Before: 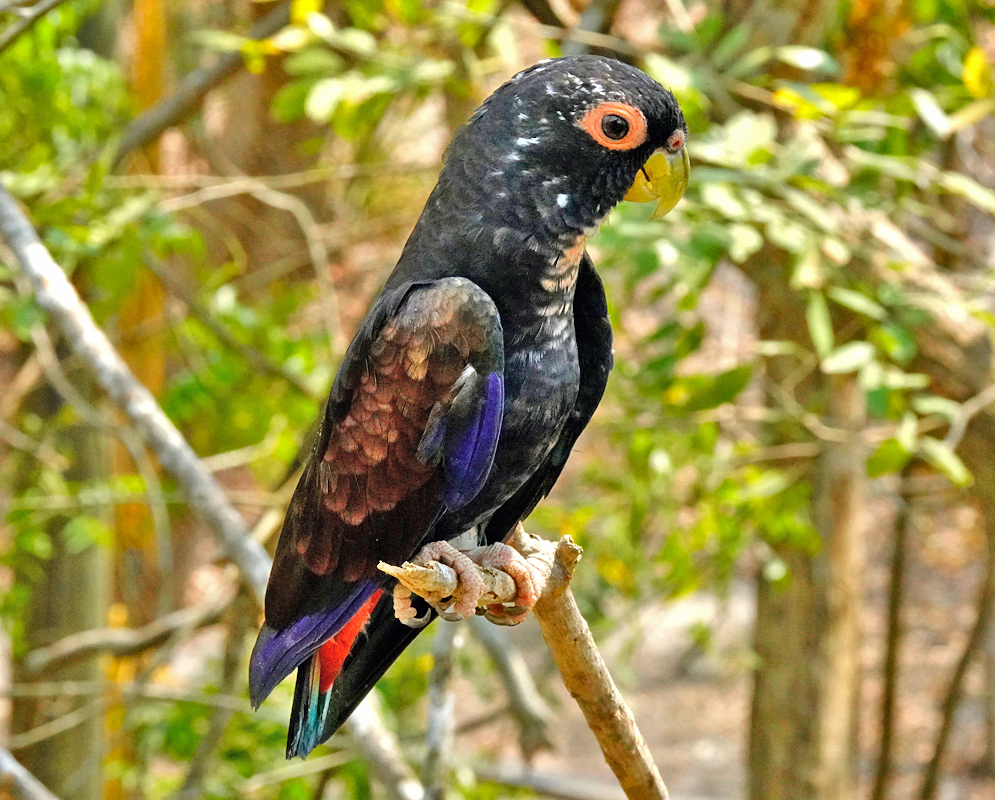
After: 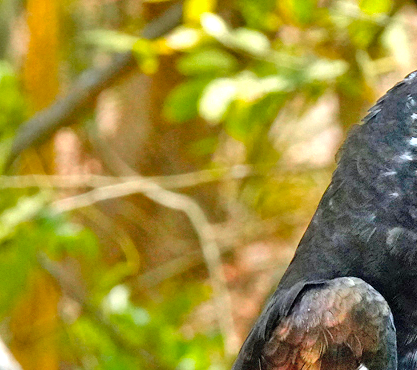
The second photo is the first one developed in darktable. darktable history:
color balance rgb: linear chroma grading › global chroma 10%, perceptual saturation grading › global saturation 5%, perceptual brilliance grading › global brilliance 4%, global vibrance 7%, saturation formula JzAzBz (2021)
crop and rotate: left 10.817%, top 0.062%, right 47.194%, bottom 53.626%
color correction: highlights a* -0.137, highlights b* -5.91, shadows a* -0.137, shadows b* -0.137
